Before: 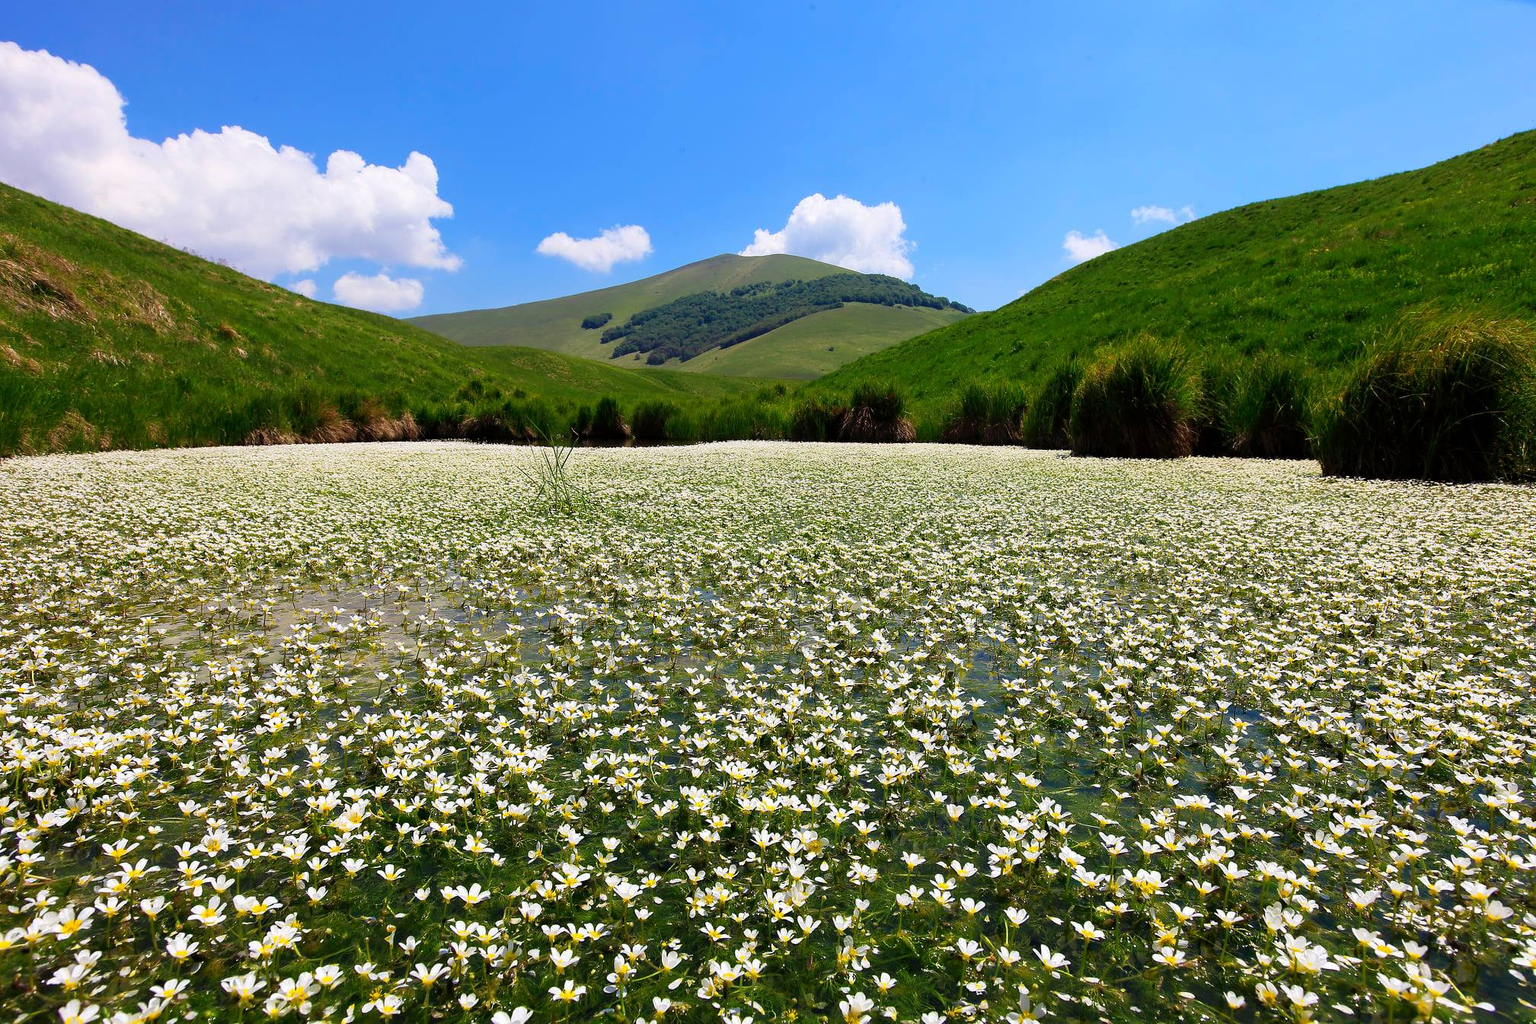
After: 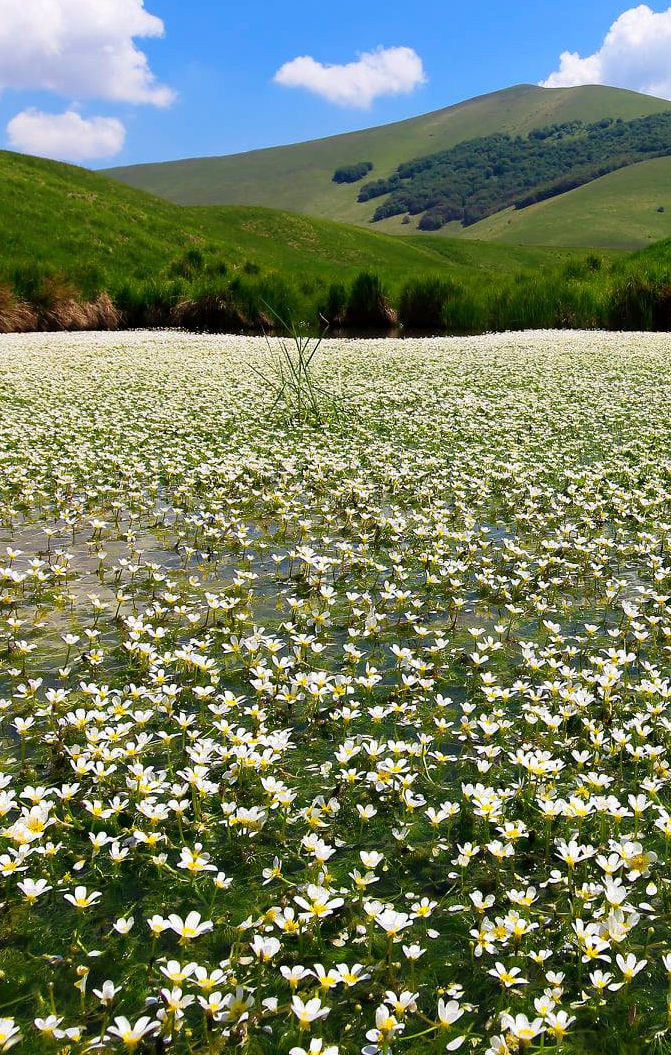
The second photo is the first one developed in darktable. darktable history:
crop and rotate: left 21.418%, top 18.546%, right 45.297%, bottom 2.983%
